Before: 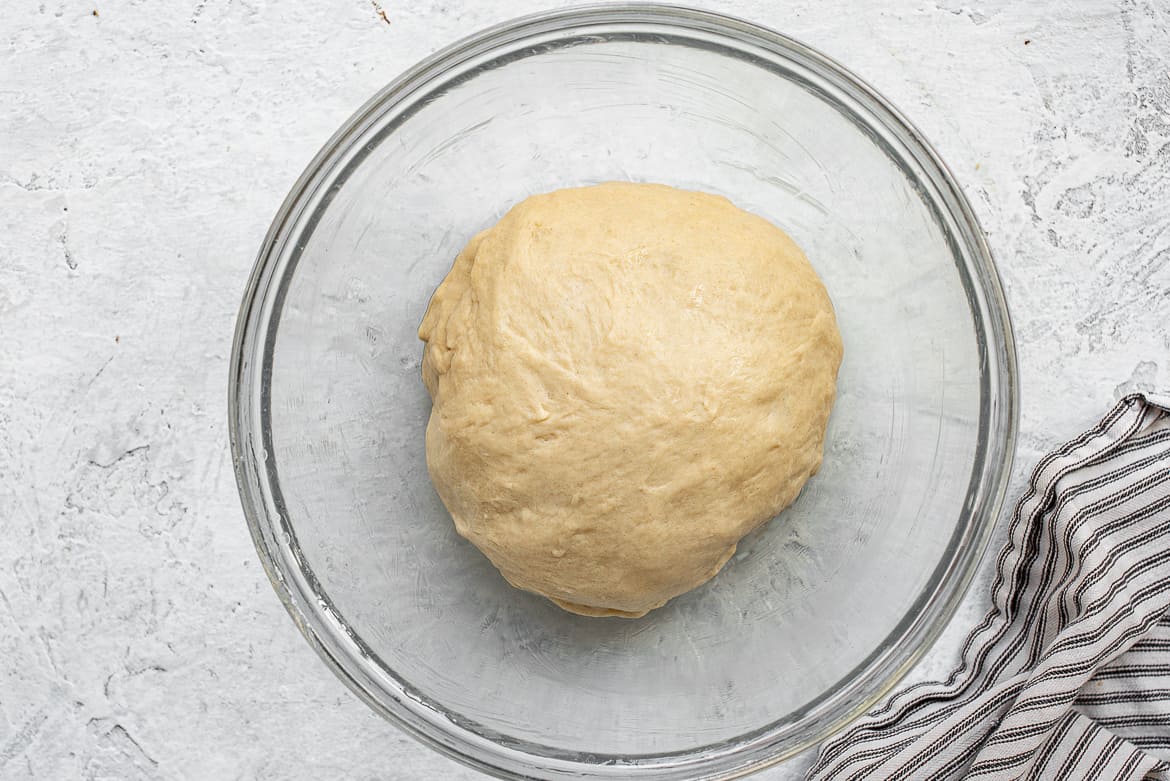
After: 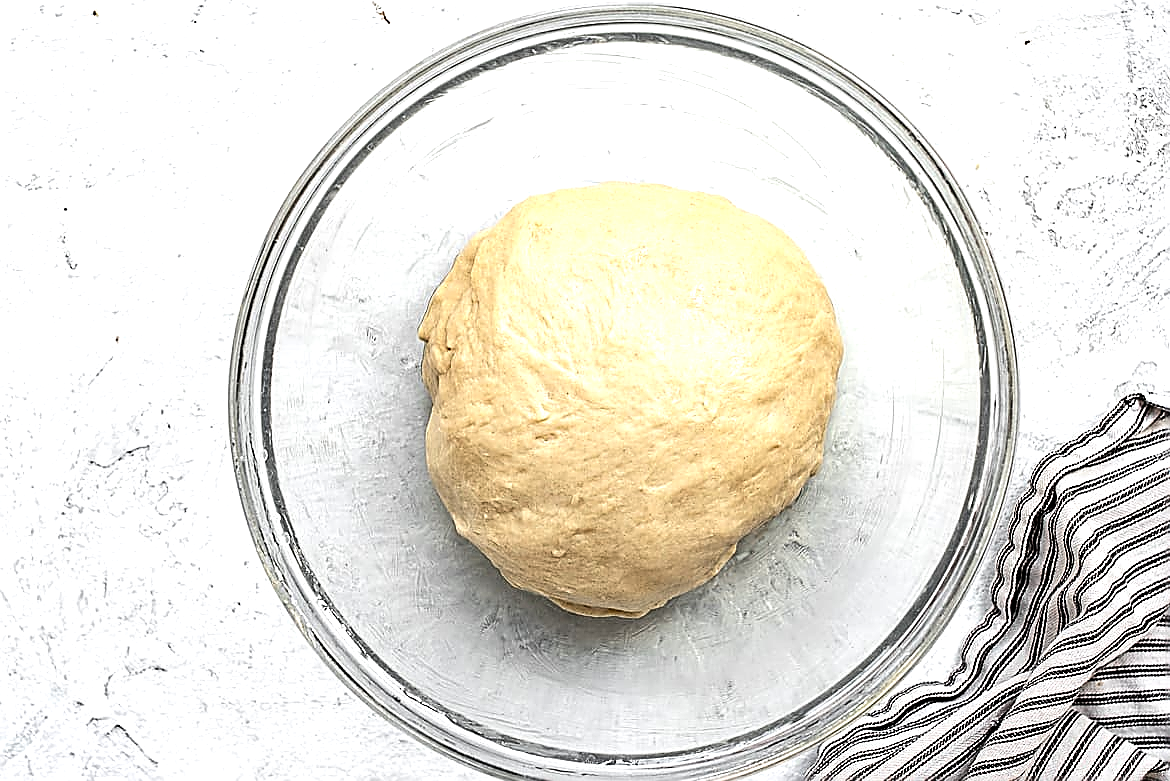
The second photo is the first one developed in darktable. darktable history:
sharpen: radius 1.685, amount 1.294
tone equalizer: -8 EV -0.75 EV, -7 EV -0.7 EV, -6 EV -0.6 EV, -5 EV -0.4 EV, -3 EV 0.4 EV, -2 EV 0.6 EV, -1 EV 0.7 EV, +0 EV 0.75 EV, edges refinement/feathering 500, mask exposure compensation -1.57 EV, preserve details no
